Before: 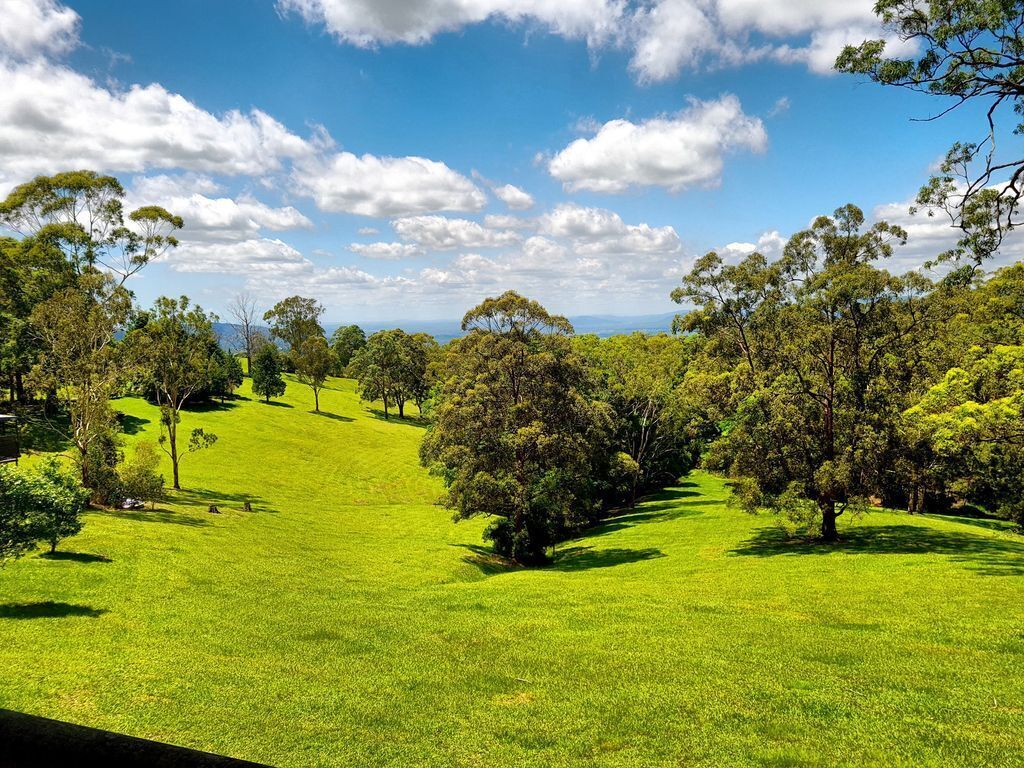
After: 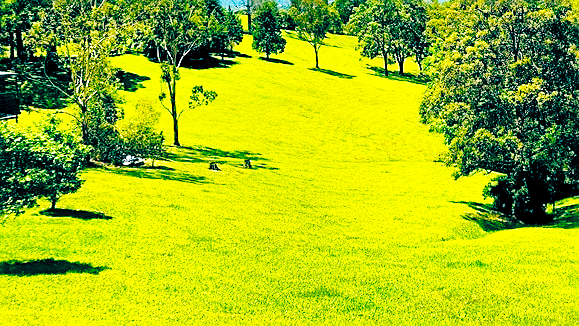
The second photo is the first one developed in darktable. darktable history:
exposure: black level correction 0, exposure 0.69 EV, compensate highlight preservation false
crop: top 44.682%, right 43.366%, bottom 12.833%
color balance rgb: shadows lift › luminance 0.601%, shadows lift › chroma 6.921%, shadows lift › hue 301.74°, power › hue 309.76°, global offset › luminance -0.549%, global offset › chroma 0.905%, global offset › hue 175.16°, linear chroma grading › global chroma 8.725%, perceptual saturation grading › global saturation 30.308%
base curve: curves: ch0 [(0, 0) (0.028, 0.03) (0.121, 0.232) (0.46, 0.748) (0.859, 0.968) (1, 1)], preserve colors none
contrast brightness saturation: saturation -0.066
tone equalizer: edges refinement/feathering 500, mask exposure compensation -1.57 EV, preserve details no
sharpen: on, module defaults
